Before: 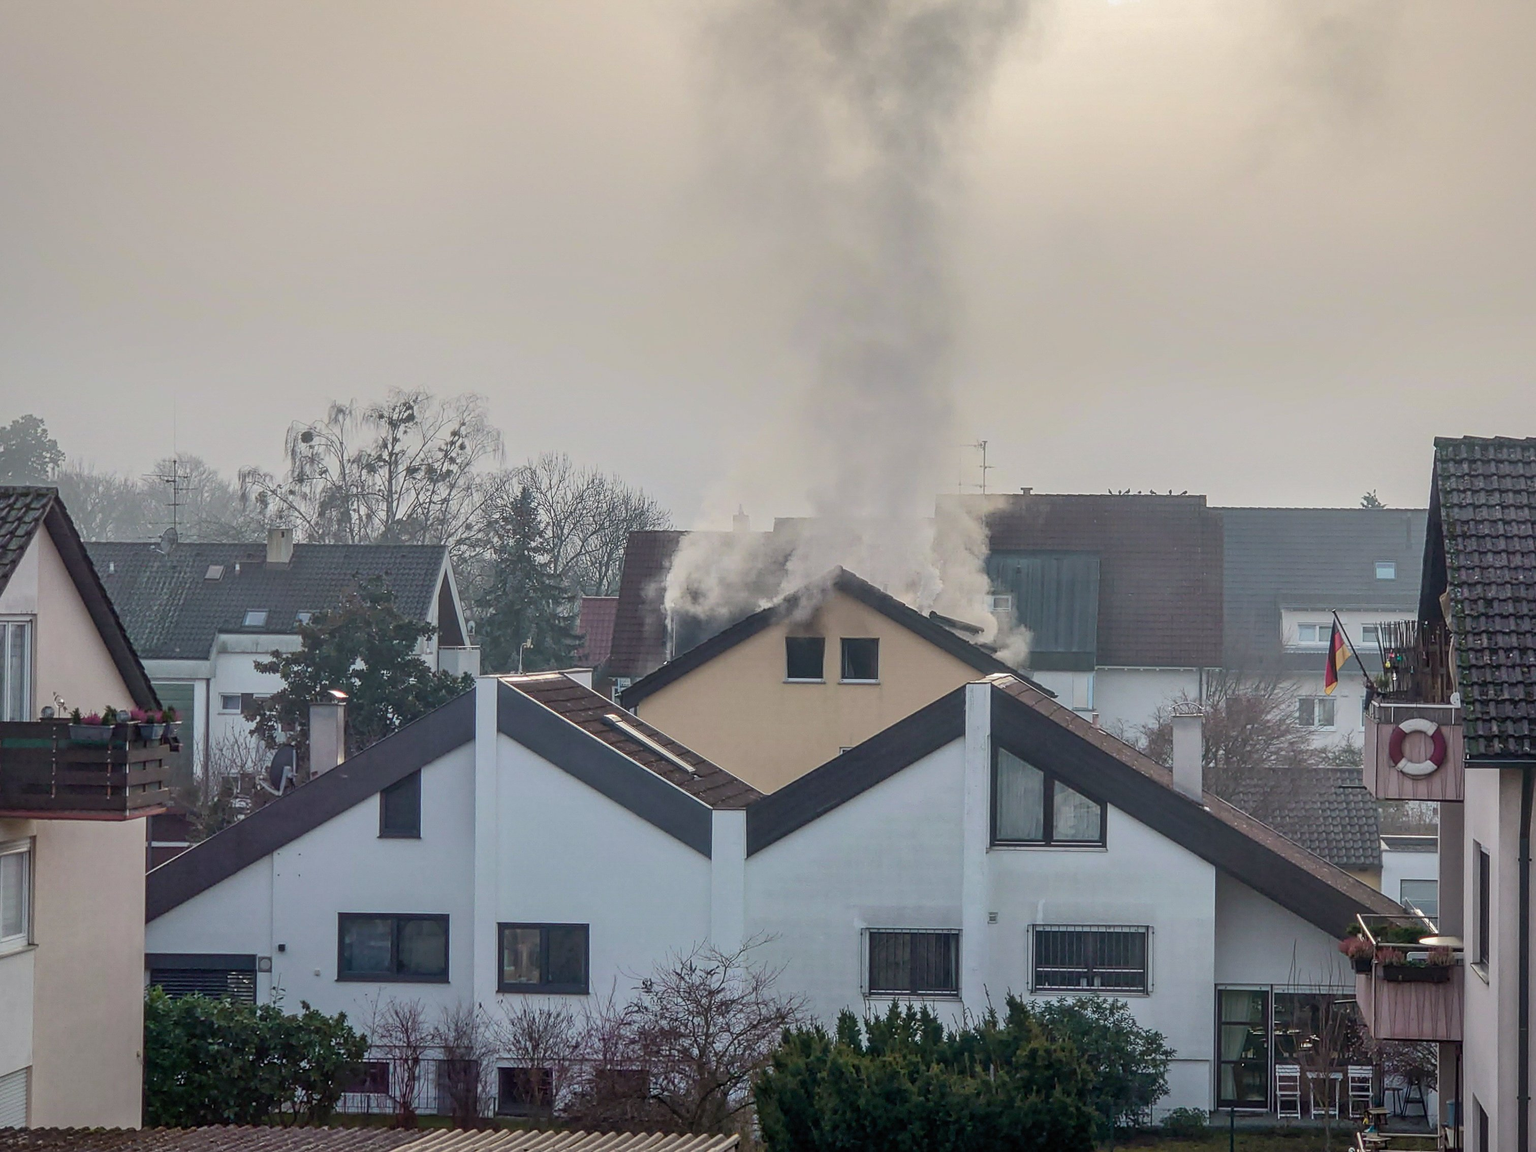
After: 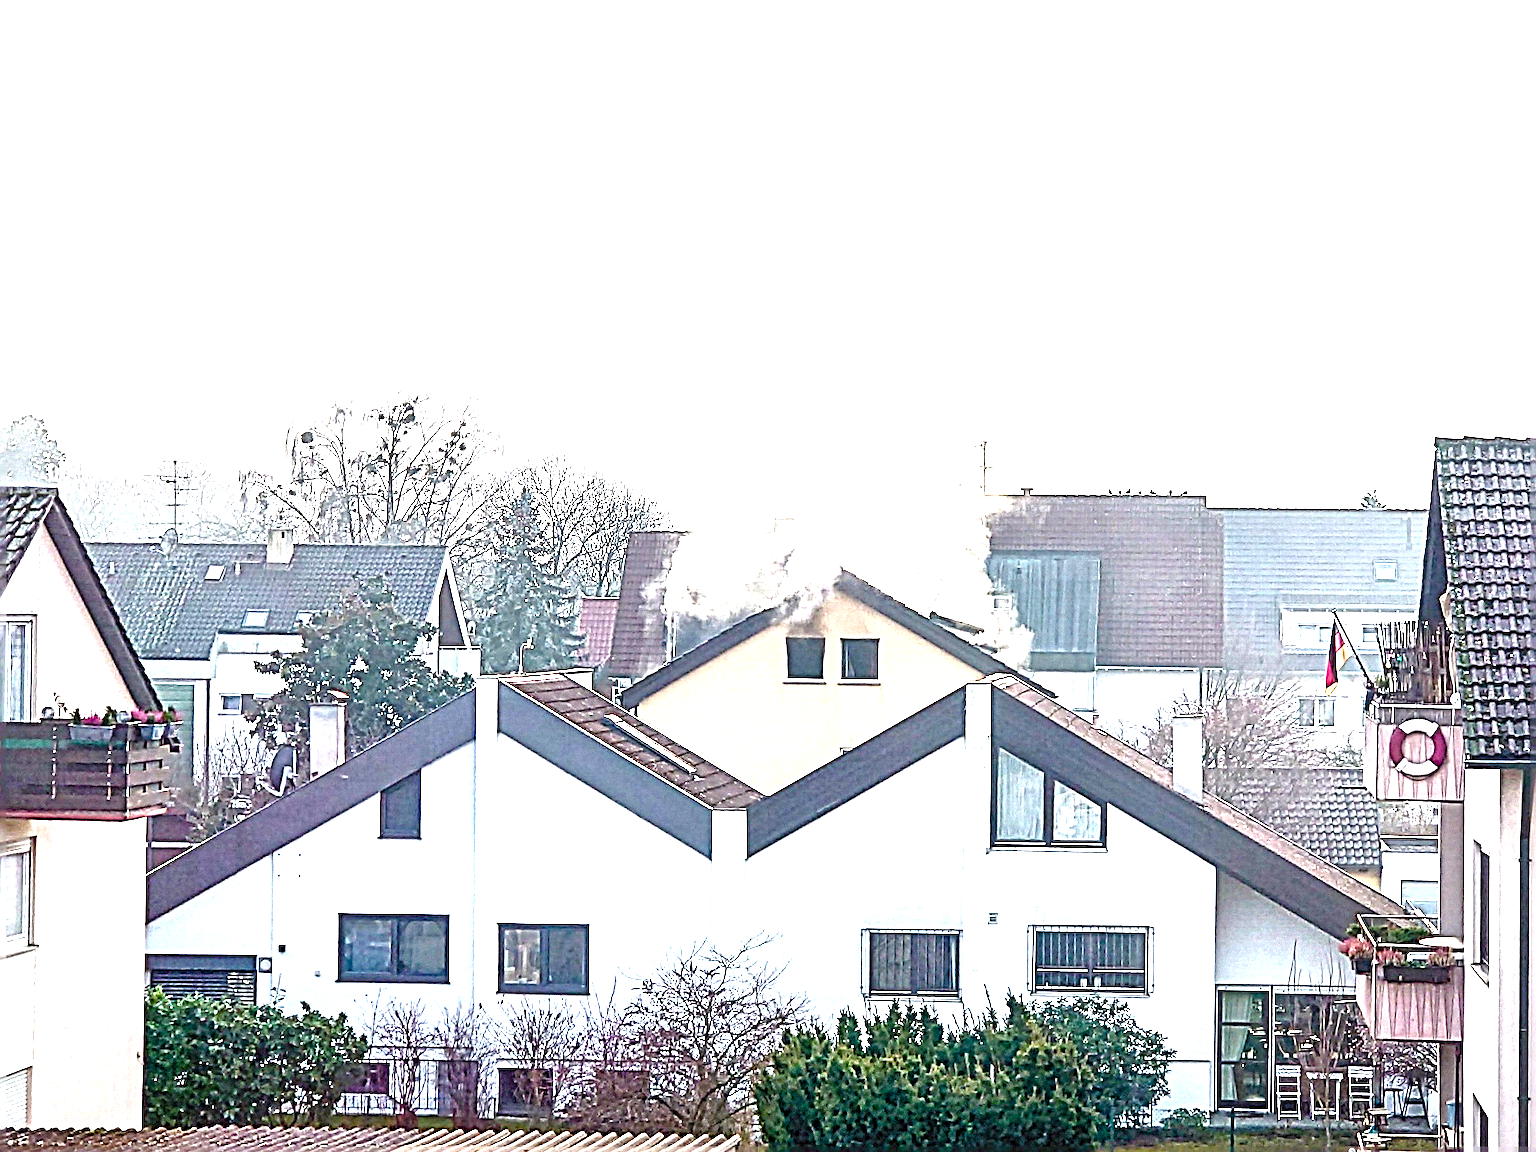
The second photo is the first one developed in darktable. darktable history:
sharpen: radius 6.3, amount 1.8, threshold 0
color balance rgb: perceptual saturation grading › global saturation 35%, perceptual saturation grading › highlights -25%, perceptual saturation grading › shadows 50%
exposure: black level correction 0, exposure 2.327 EV, compensate exposure bias true, compensate highlight preservation false
shadows and highlights: shadows 25, highlights -25
